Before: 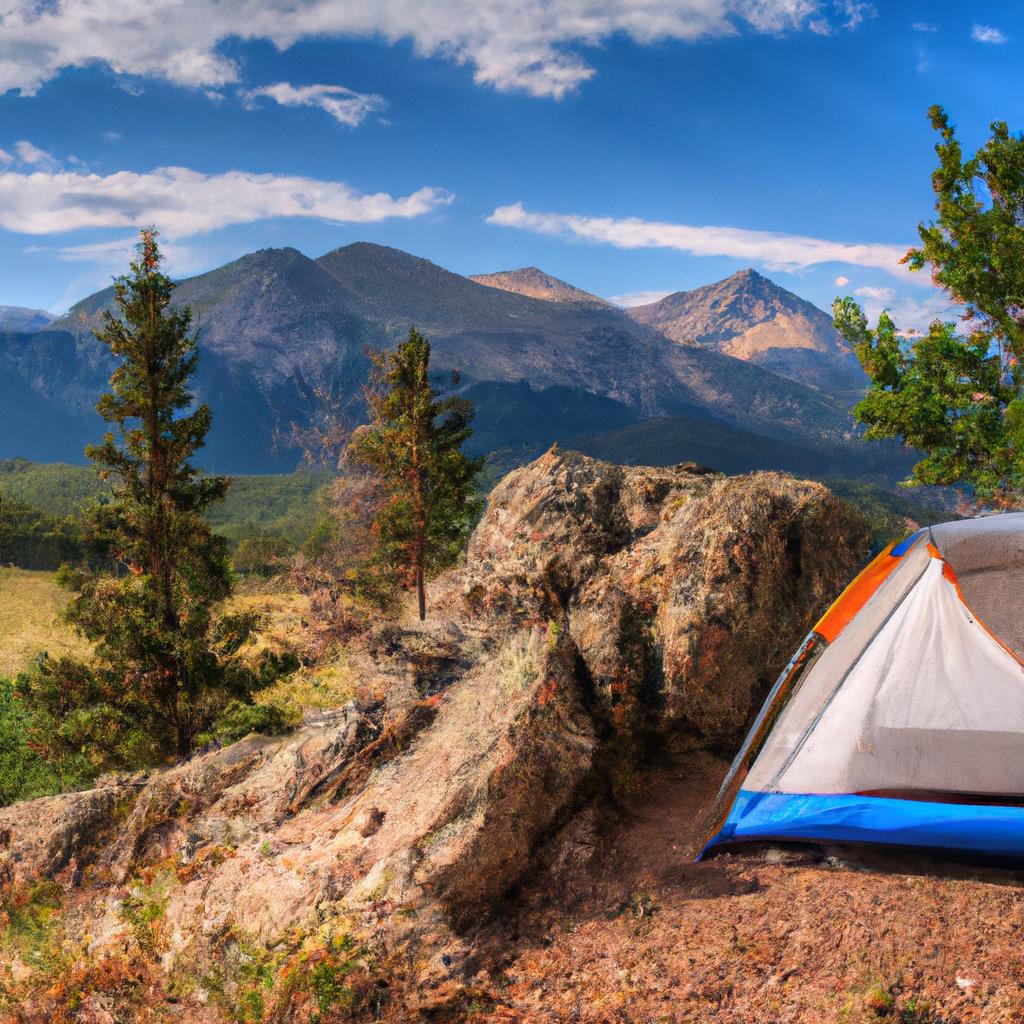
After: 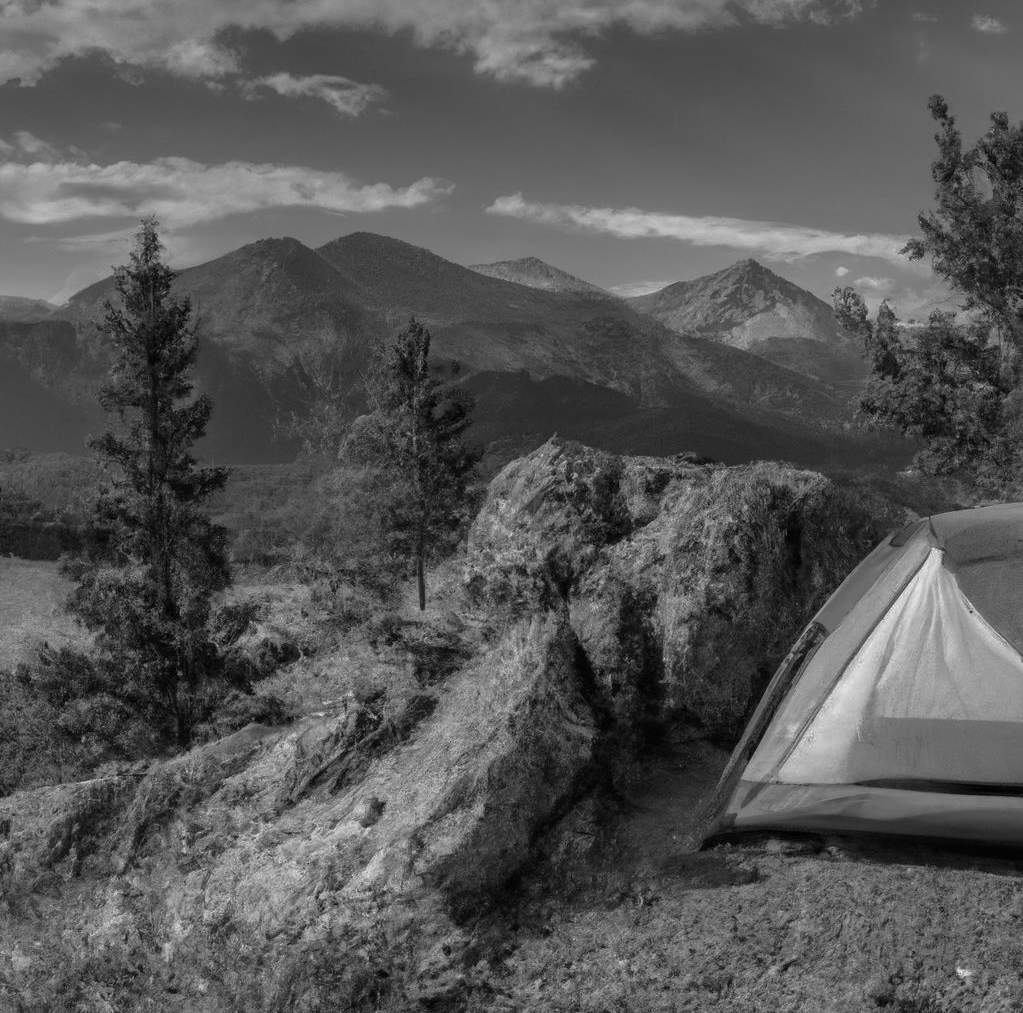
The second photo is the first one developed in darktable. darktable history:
base curve: curves: ch0 [(0, 0) (0.841, 0.609) (1, 1)]
color zones: curves: ch1 [(0, 0.638) (0.193, 0.442) (0.286, 0.15) (0.429, 0.14) (0.571, 0.142) (0.714, 0.154) (0.857, 0.175) (1, 0.638)]
crop: top 1.049%, right 0.001%
monochrome: on, module defaults
